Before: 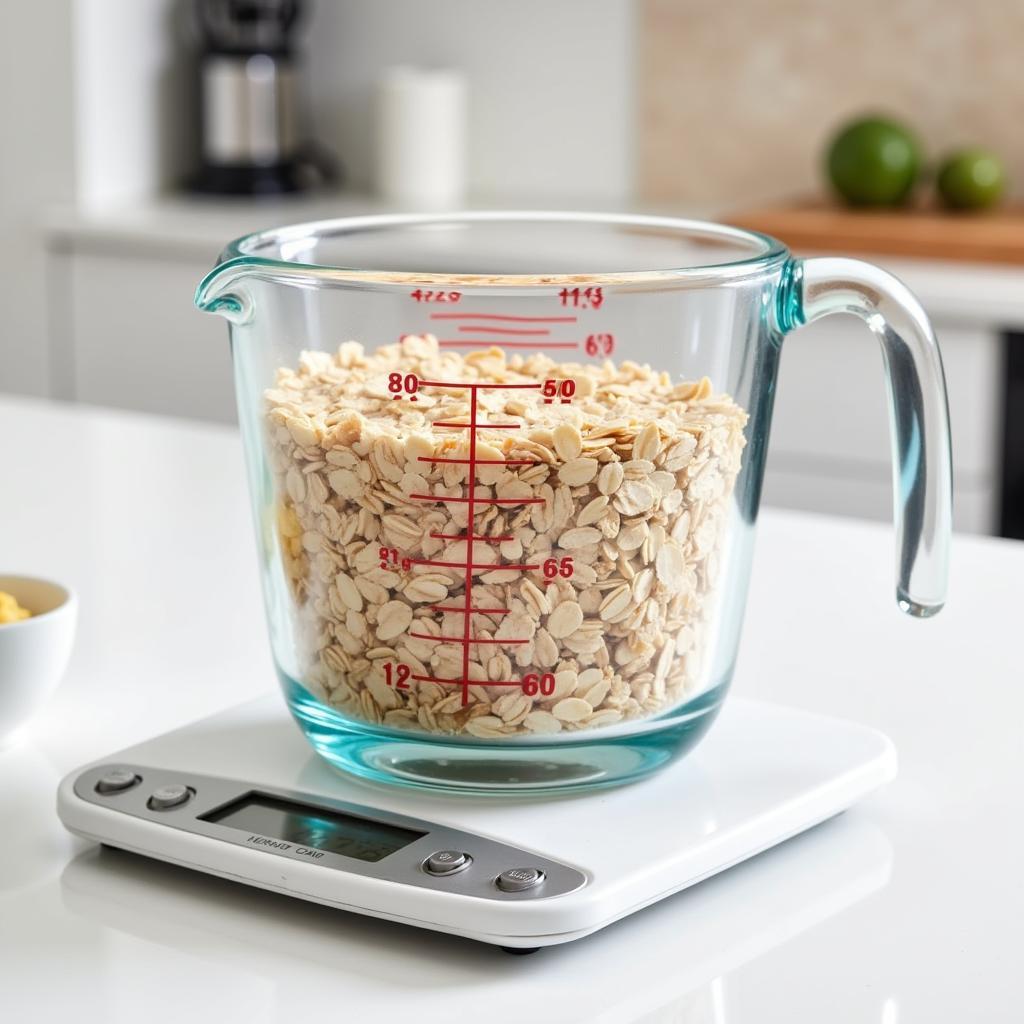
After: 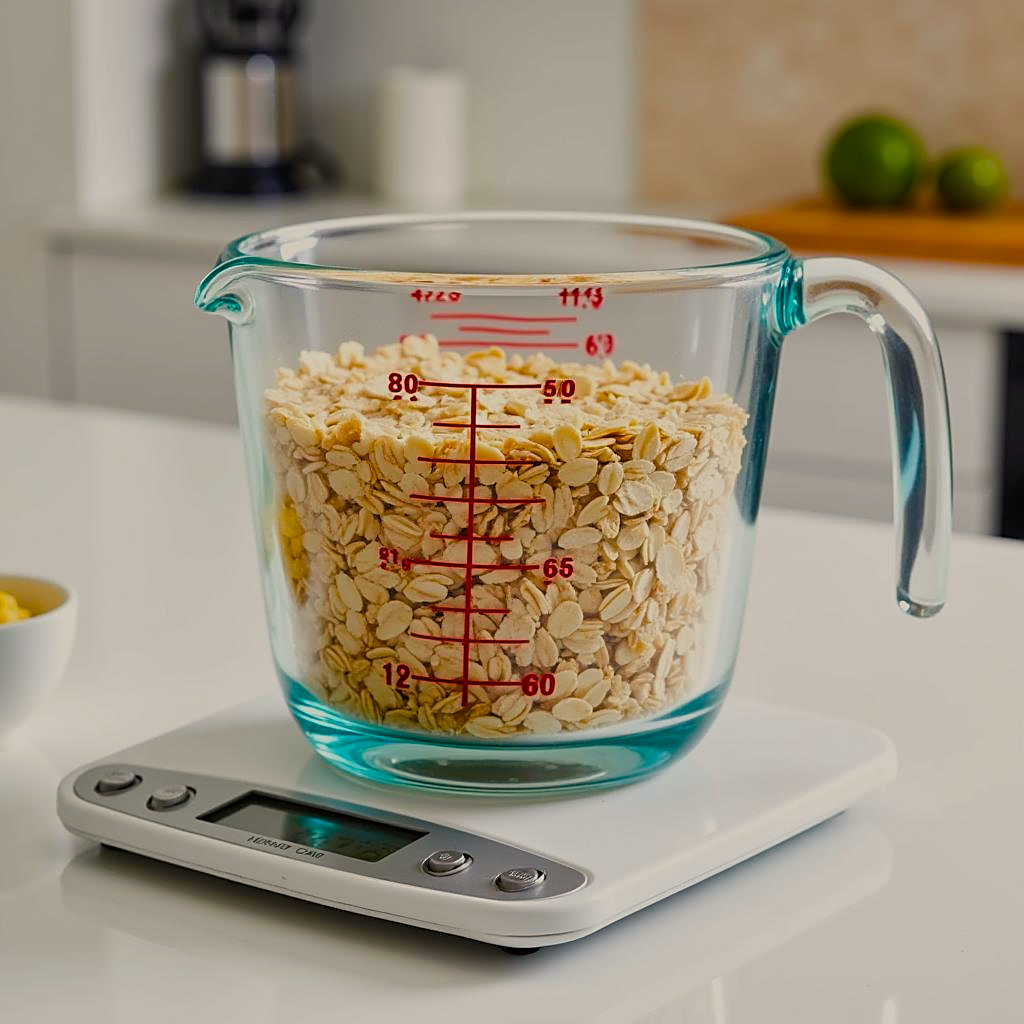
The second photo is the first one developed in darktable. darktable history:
exposure: black level correction 0, exposure -0.731 EV, compensate exposure bias true, compensate highlight preservation false
sharpen: on, module defaults
color balance rgb: highlights gain › chroma 3.053%, highlights gain › hue 75.58°, linear chroma grading › global chroma 15.33%, perceptual saturation grading › global saturation 27.796%, perceptual saturation grading › highlights -24.881%, perceptual saturation grading › mid-tones 25.319%, perceptual saturation grading › shadows 49.986%
